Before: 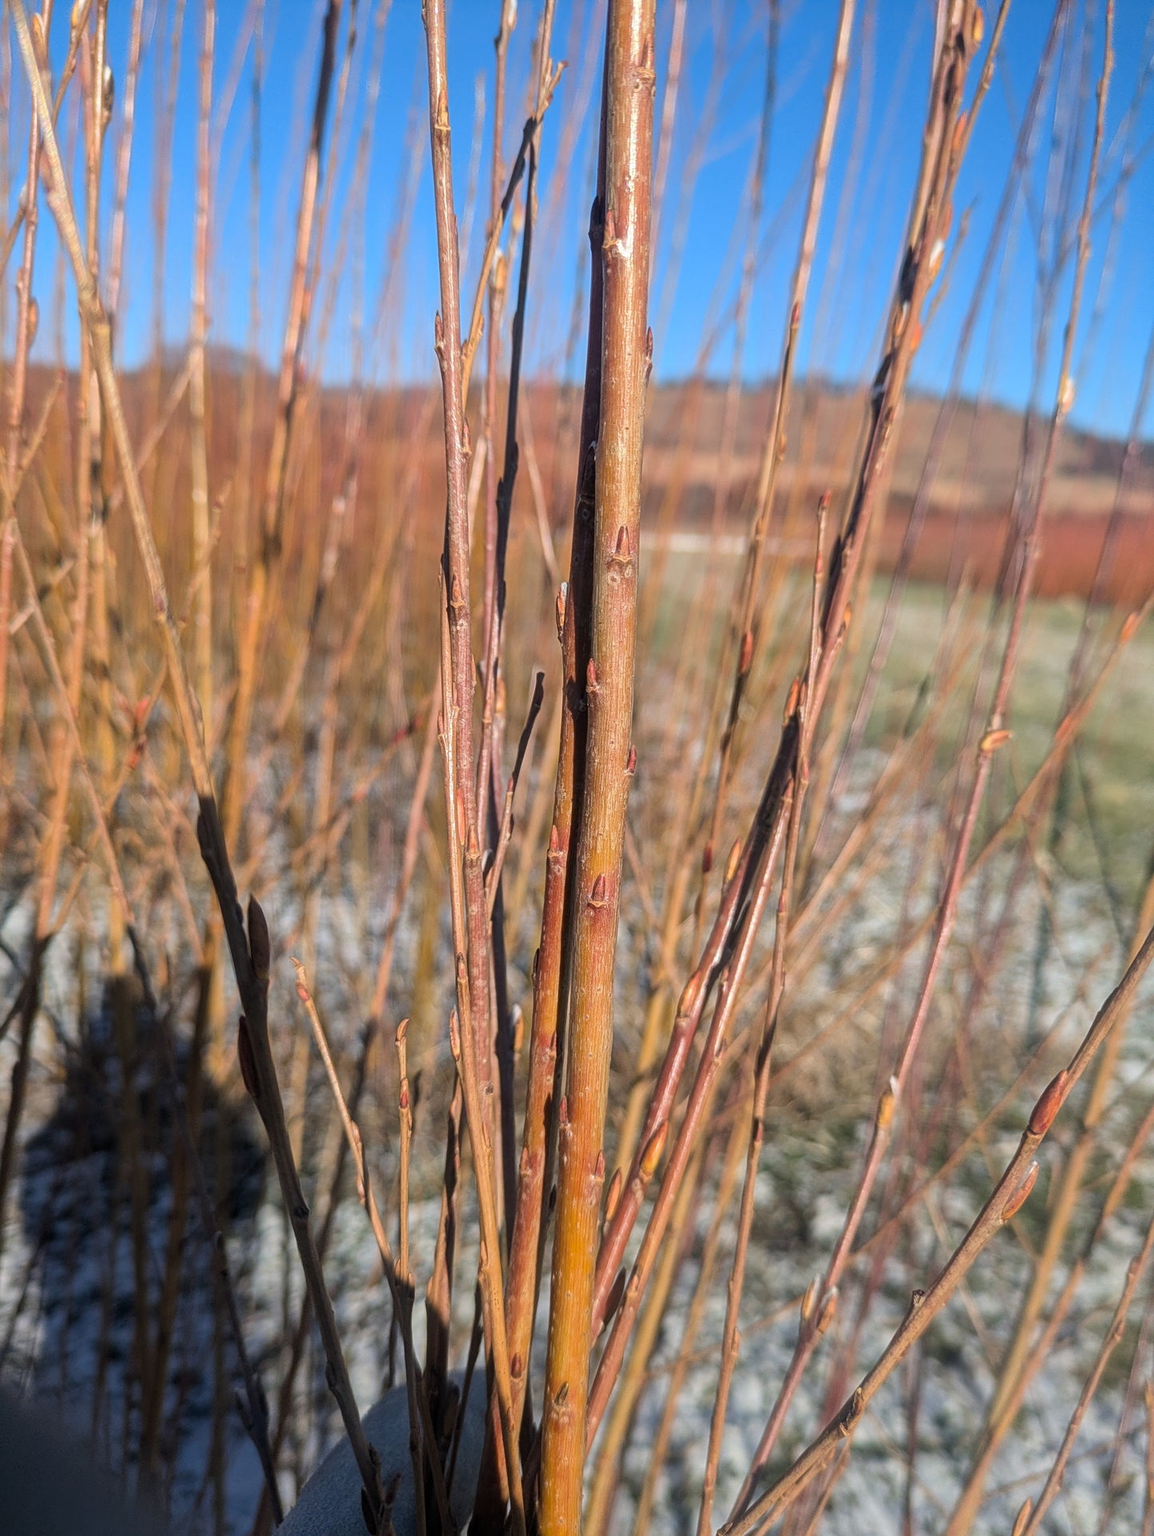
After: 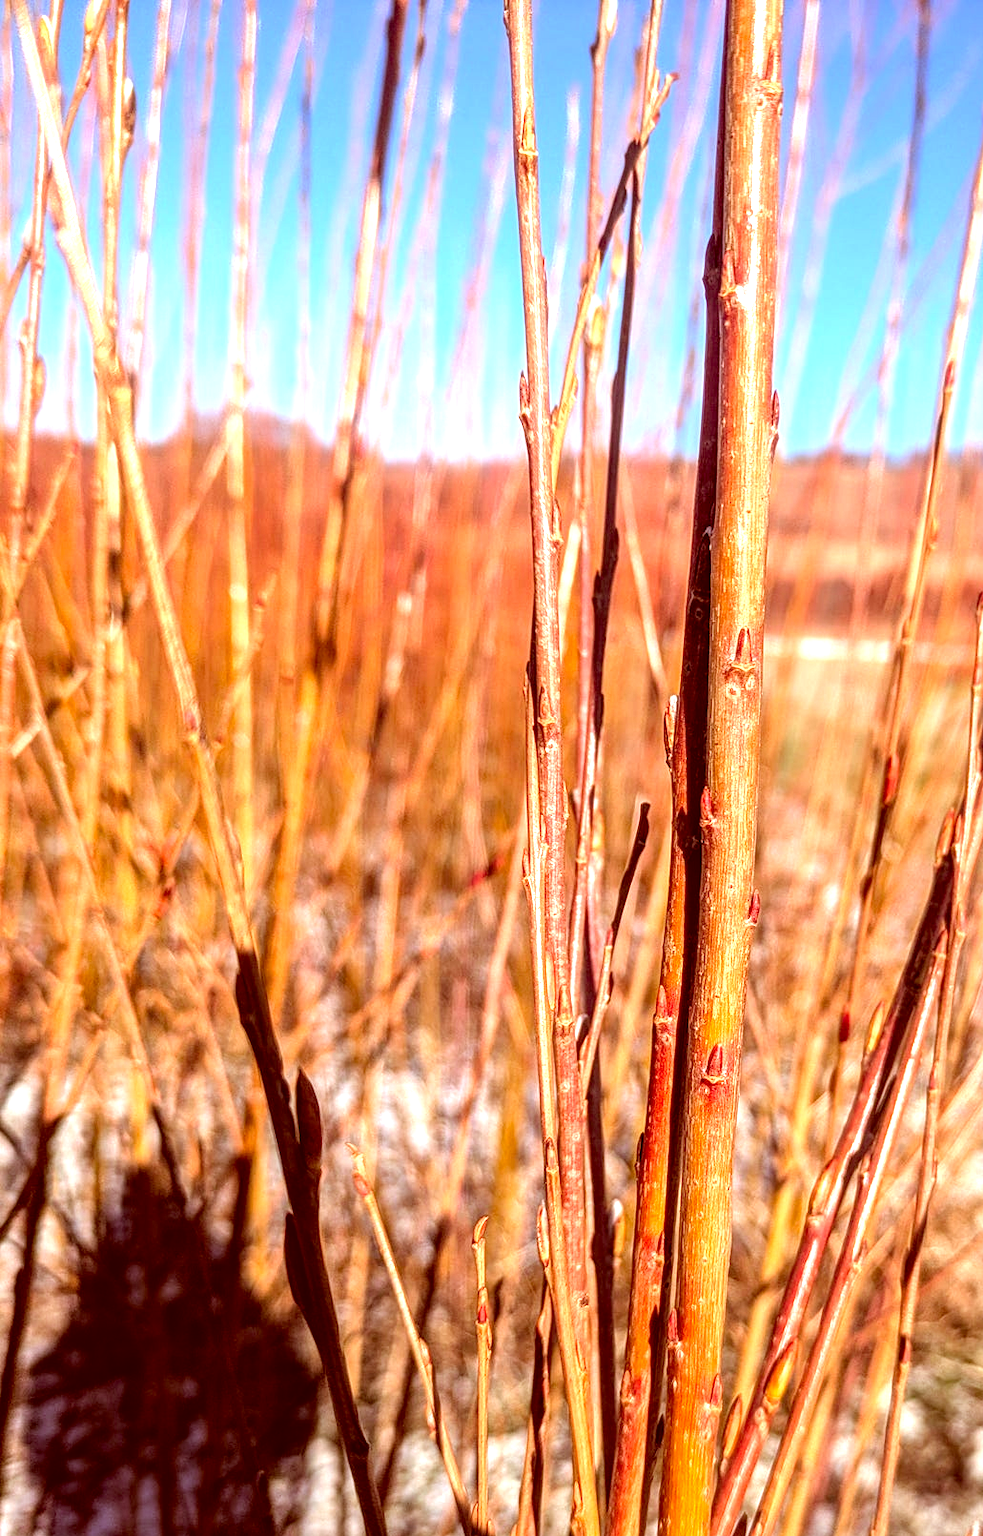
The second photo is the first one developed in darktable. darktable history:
crop: right 28.537%, bottom 16.225%
color correction: highlights a* 9.04, highlights b* 8.6, shadows a* 39.49, shadows b* 39.49, saturation 0.823
local contrast: detail 142%
tone equalizer: -8 EV -1.08 EV, -7 EV -1.01 EV, -6 EV -0.873 EV, -5 EV -0.582 EV, -3 EV 0.584 EV, -2 EV 0.89 EV, -1 EV 0.986 EV, +0 EV 1.08 EV
contrast brightness saturation: saturation 0.519
